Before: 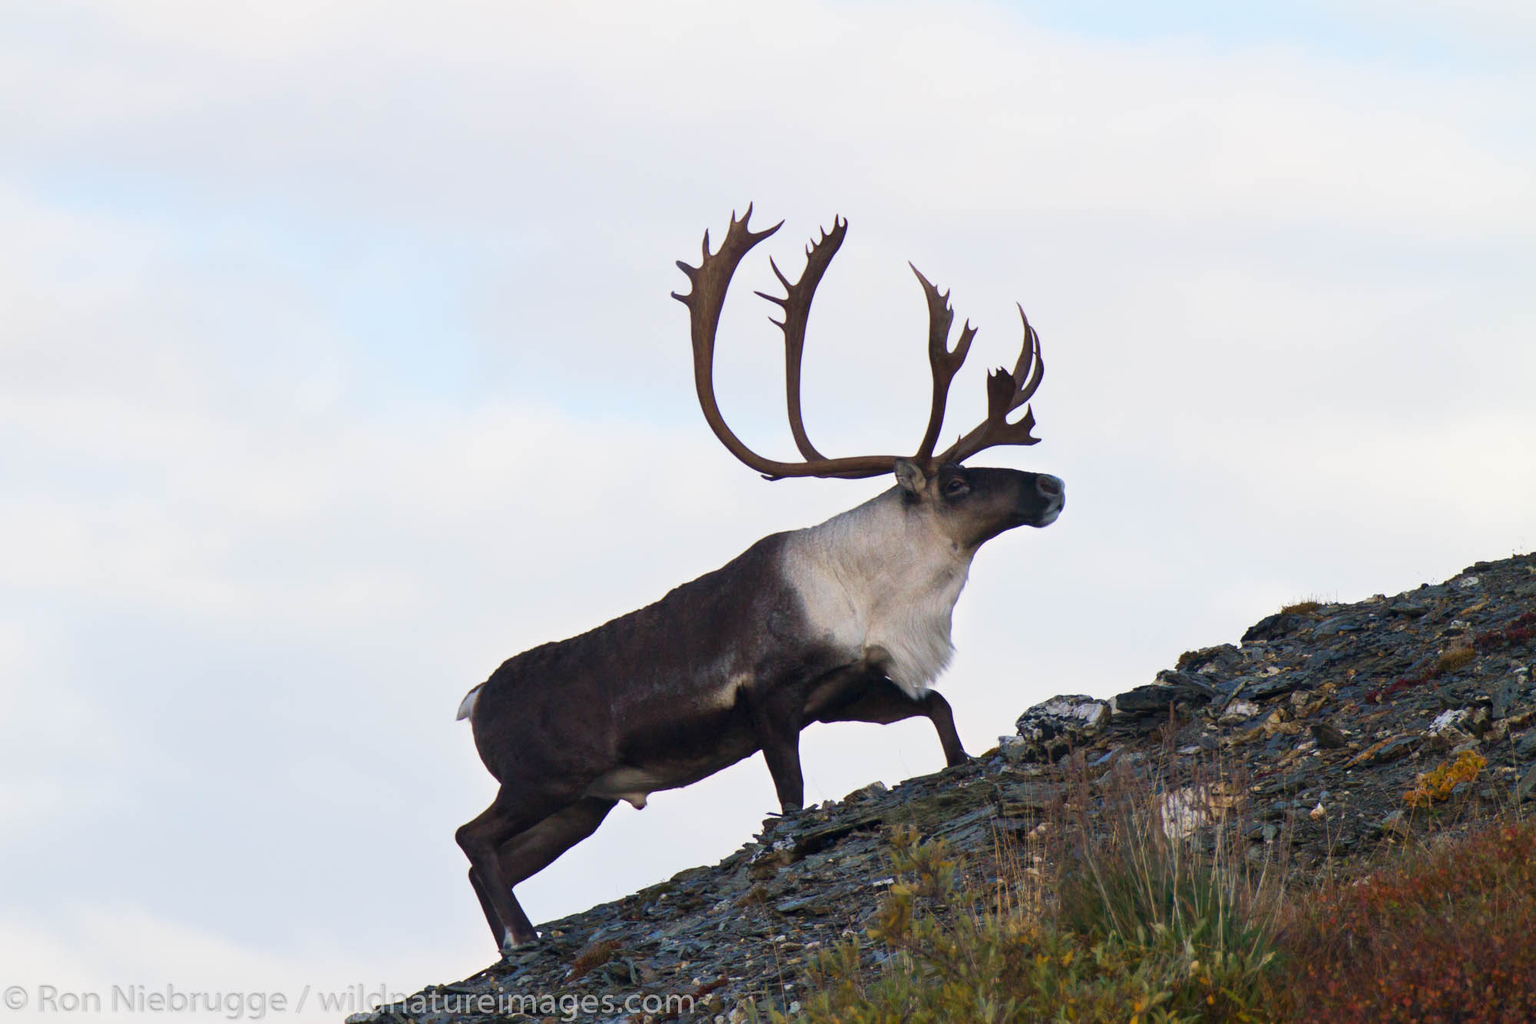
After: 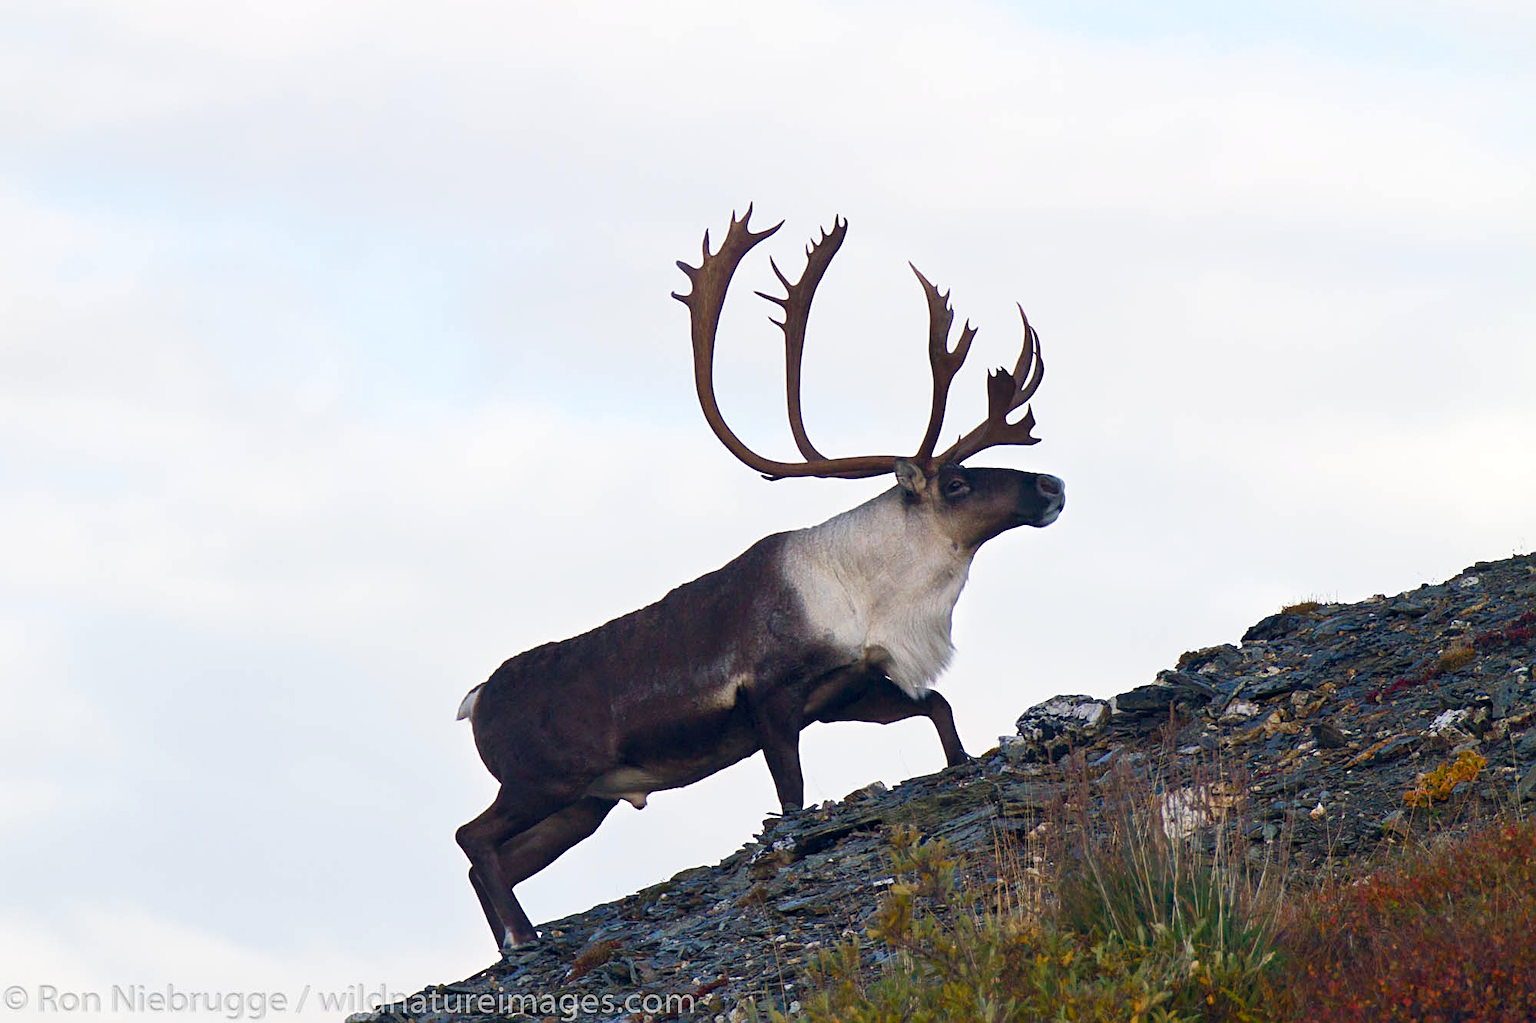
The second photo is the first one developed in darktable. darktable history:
color balance rgb: global offset › chroma 0.063%, global offset › hue 254.24°, perceptual saturation grading › global saturation 20%, perceptual saturation grading › highlights -49.306%, perceptual saturation grading › shadows 25.014%
sharpen: on, module defaults
exposure: exposure 0.124 EV, compensate highlight preservation false
